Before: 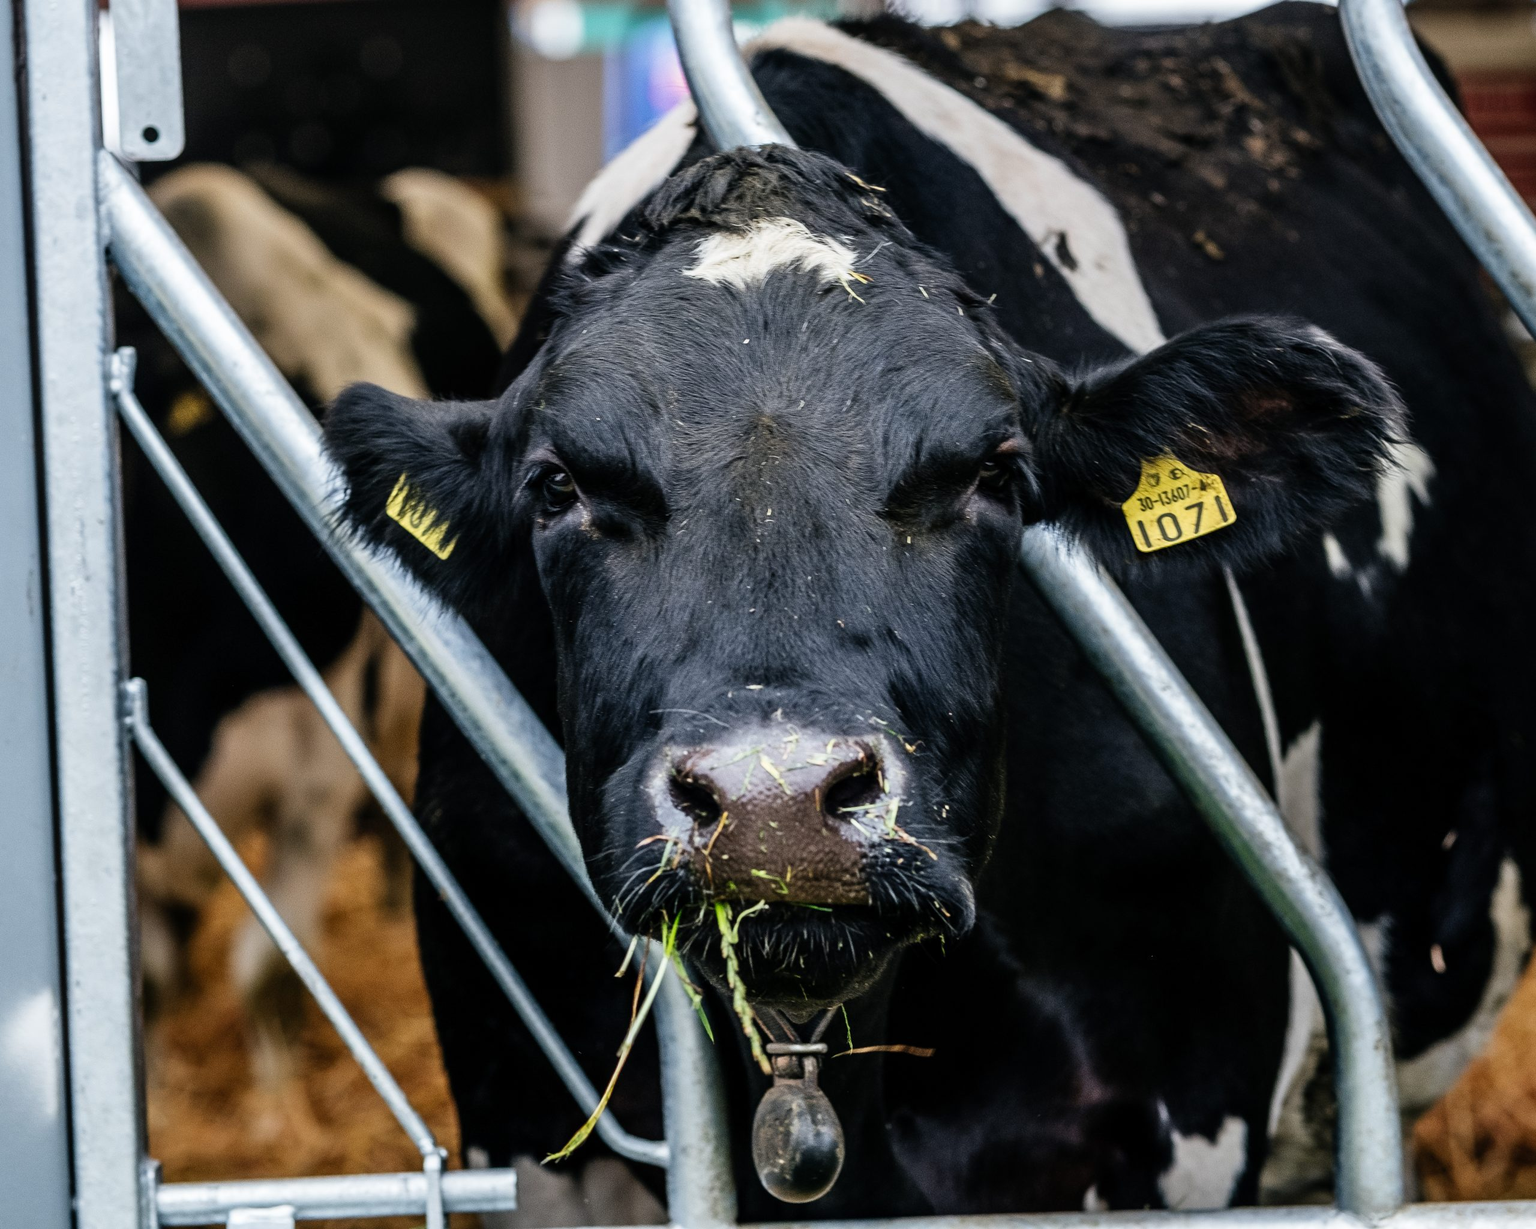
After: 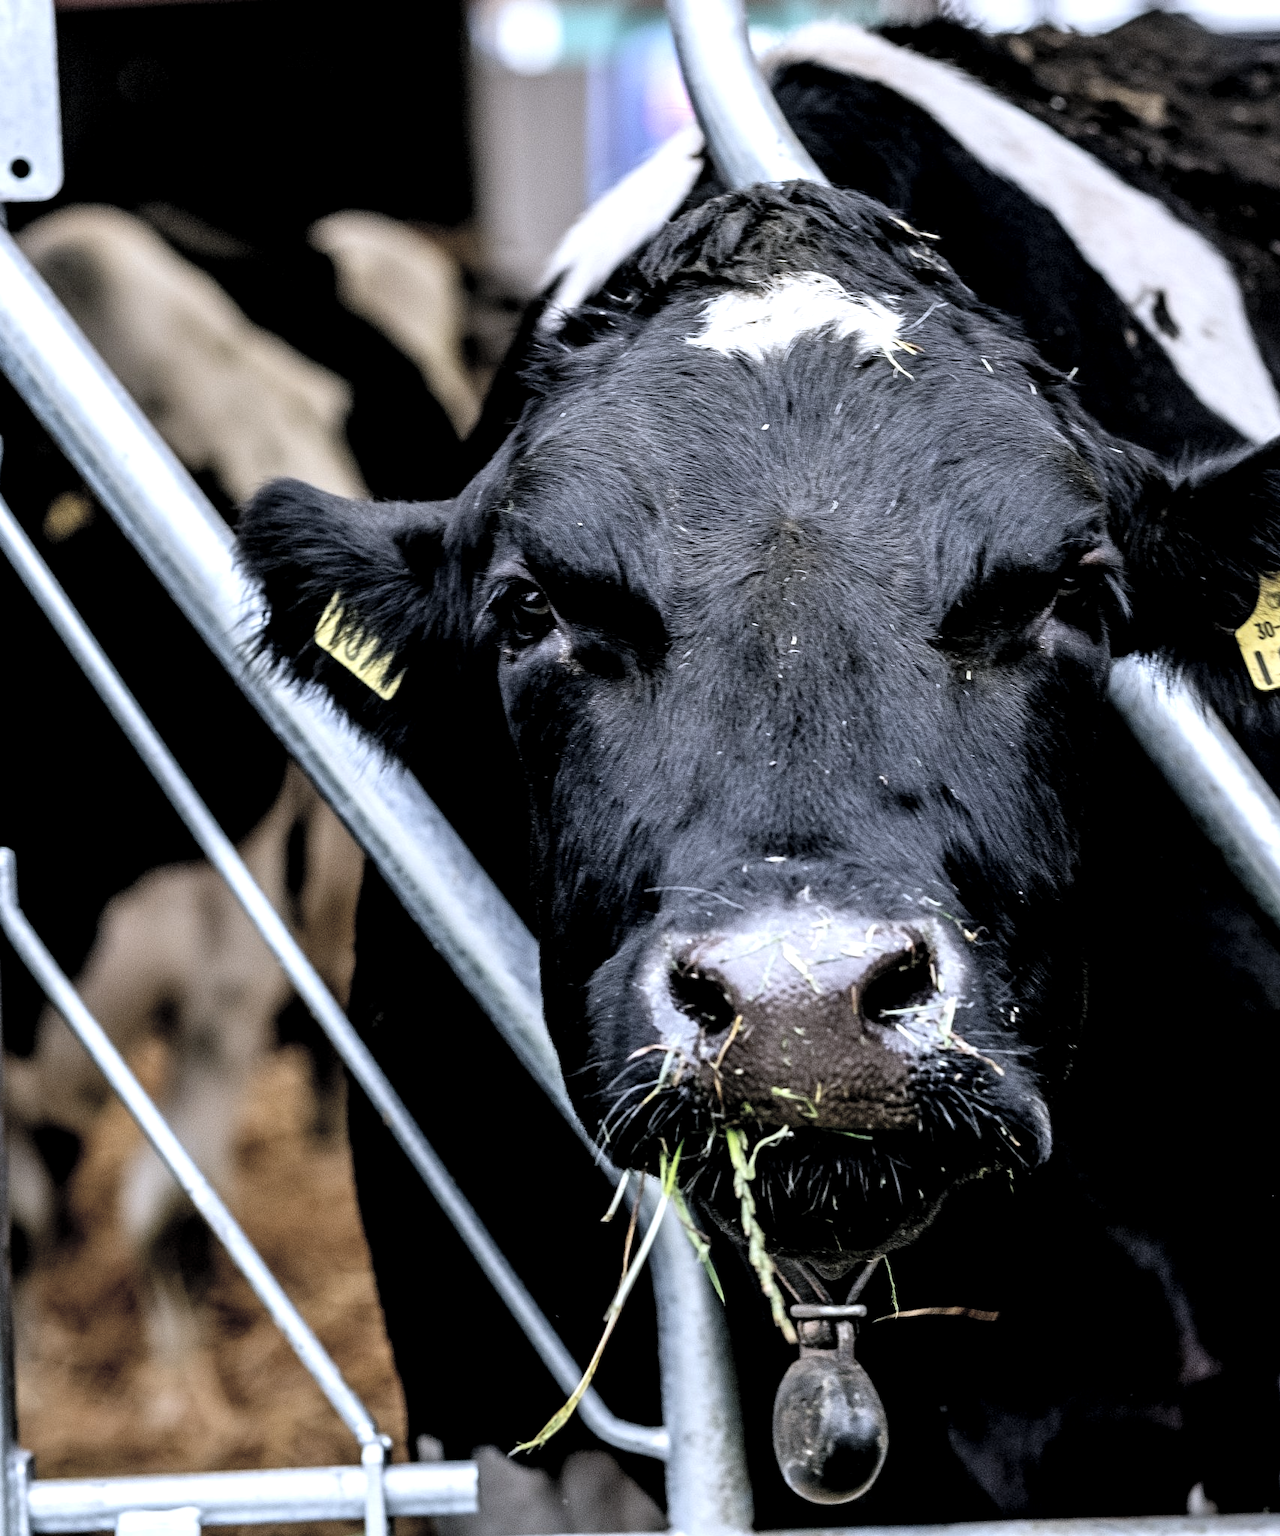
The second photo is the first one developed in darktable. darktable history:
color balance: lift [0.991, 1, 1, 1], gamma [0.996, 1, 1, 1], input saturation 98.52%, contrast 20.34%, output saturation 103.72%
tone equalizer: on, module defaults
white balance: red 0.967, blue 1.119, emerald 0.756
contrast brightness saturation: brightness 0.18, saturation -0.5
crop and rotate: left 8.786%, right 24.548%
